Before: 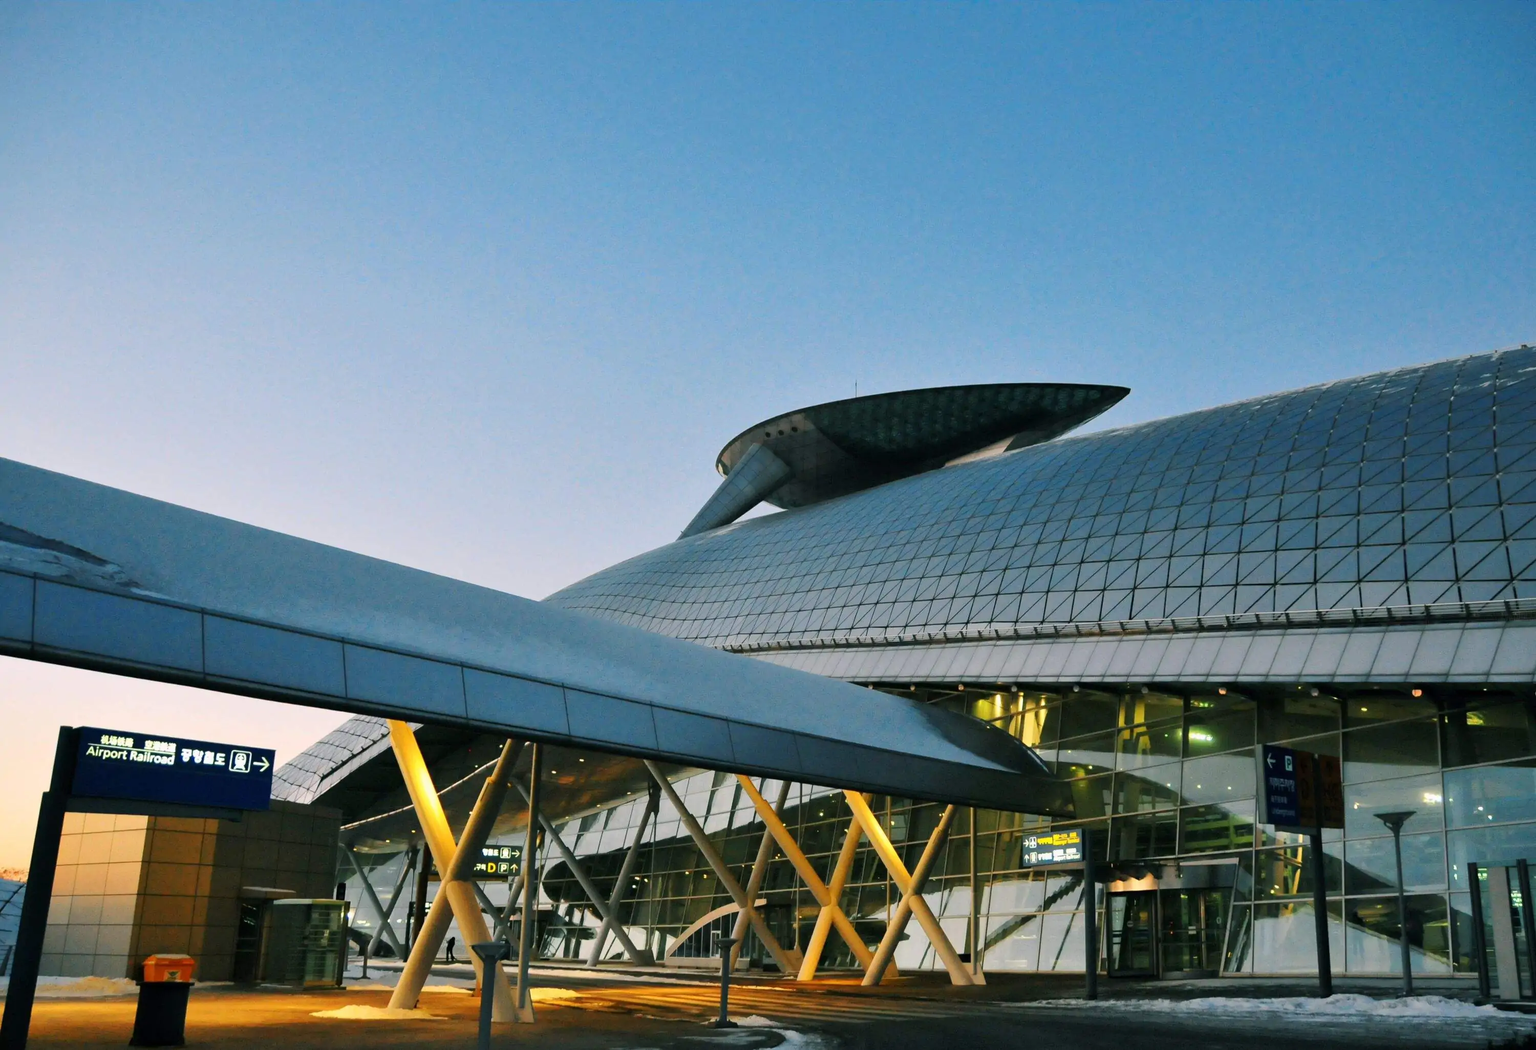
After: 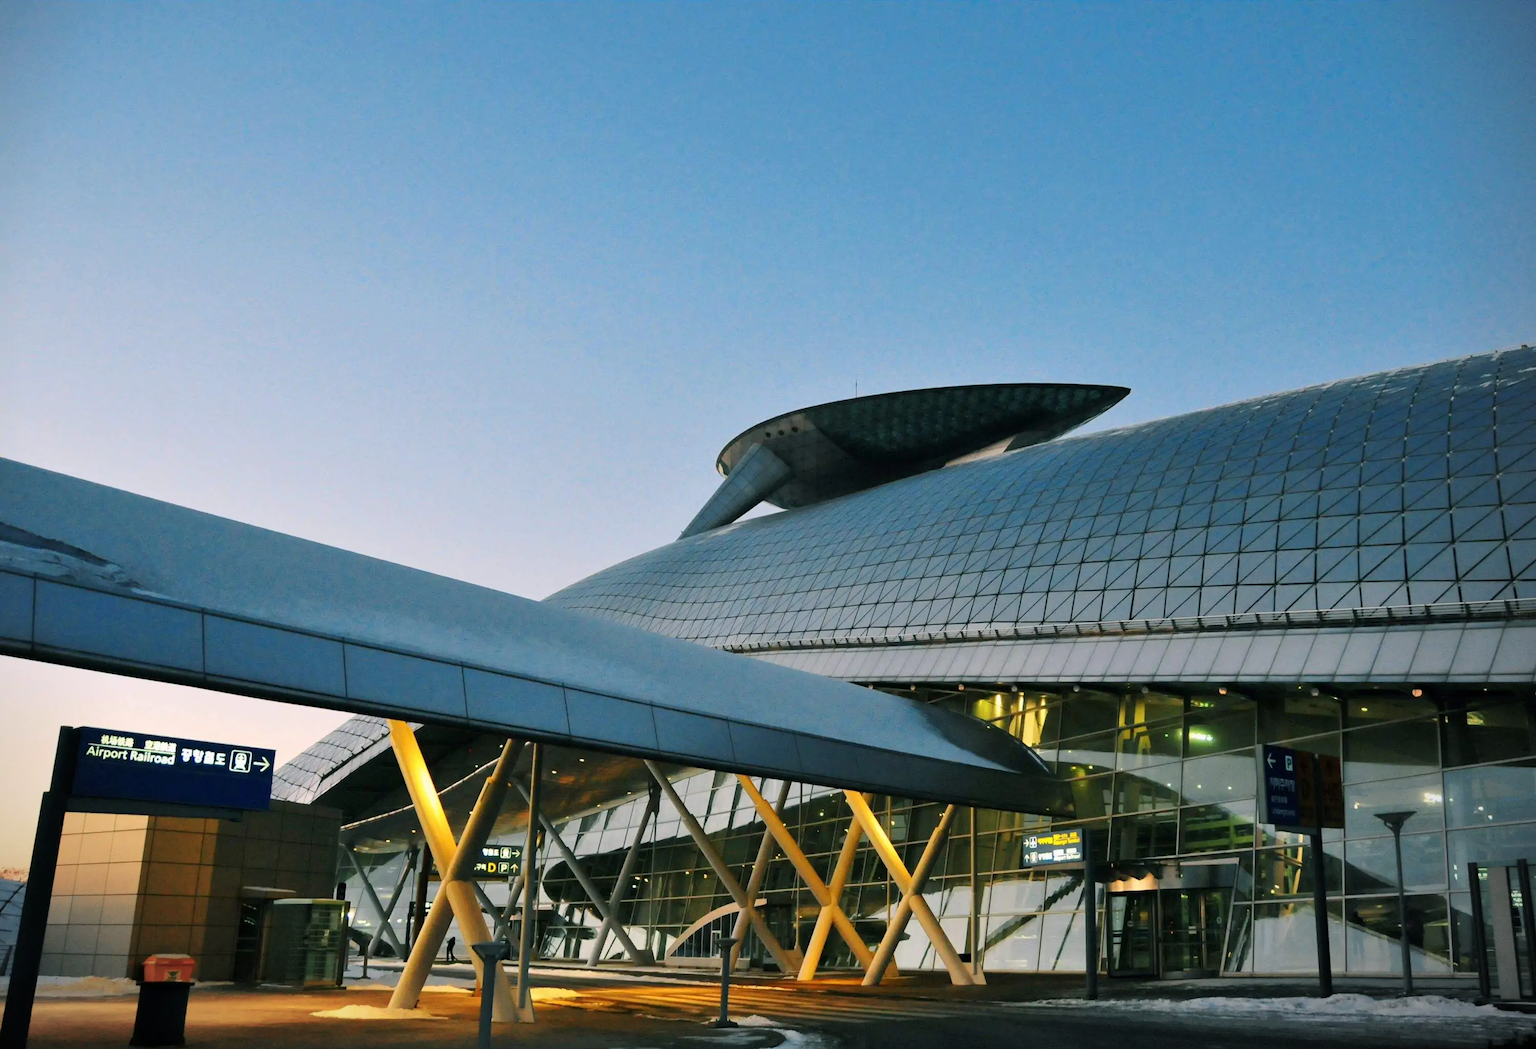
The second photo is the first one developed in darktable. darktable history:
vignetting: fall-off start 91.44%, center (-0.052, -0.353)
